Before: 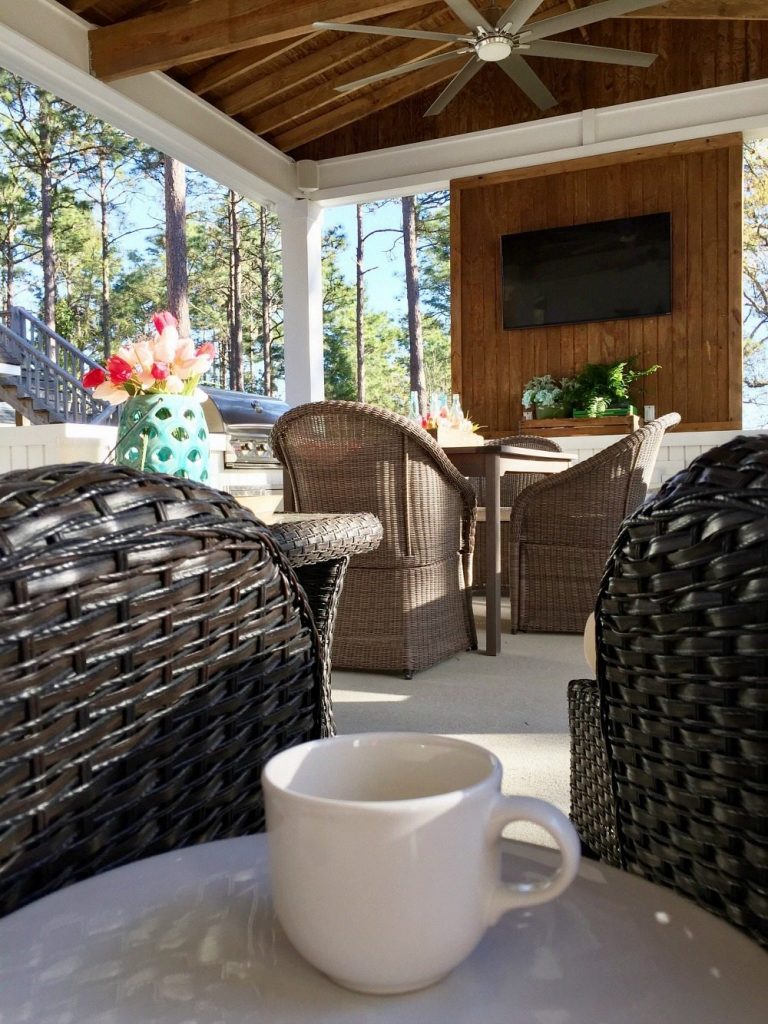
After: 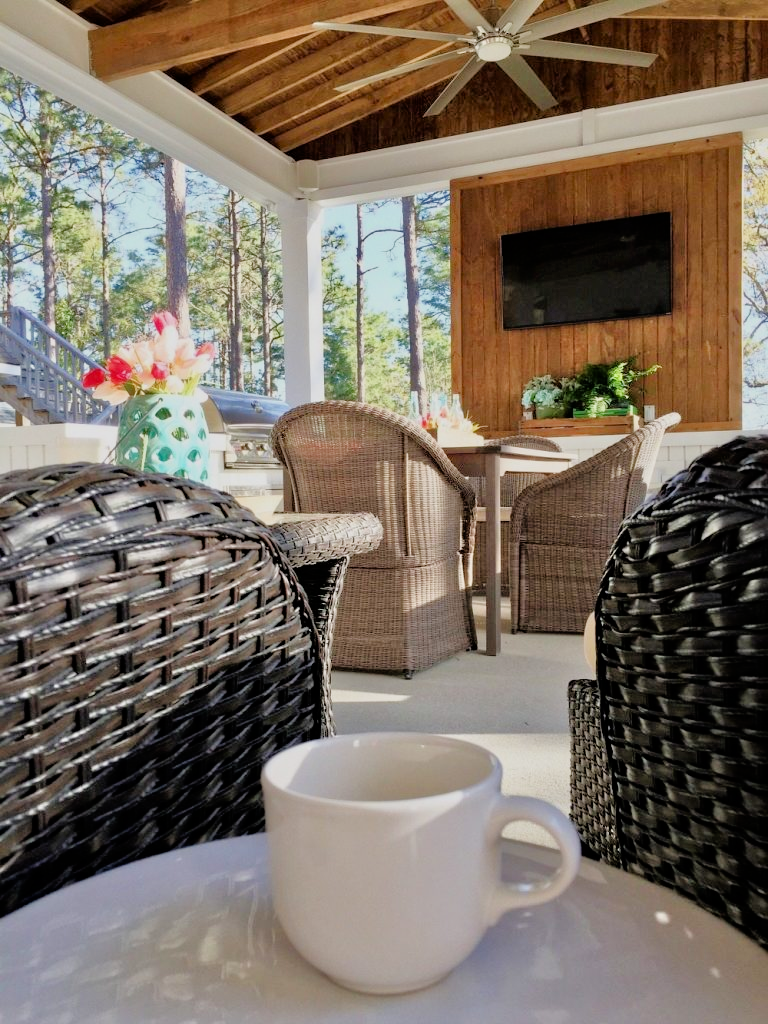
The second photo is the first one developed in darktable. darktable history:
filmic rgb: black relative exposure -8.15 EV, white relative exposure 3.76 EV, hardness 4.46
tone equalizer: -7 EV 0.15 EV, -6 EV 0.6 EV, -5 EV 1.15 EV, -4 EV 1.33 EV, -3 EV 1.15 EV, -2 EV 0.6 EV, -1 EV 0.15 EV, mask exposure compensation -0.5 EV
